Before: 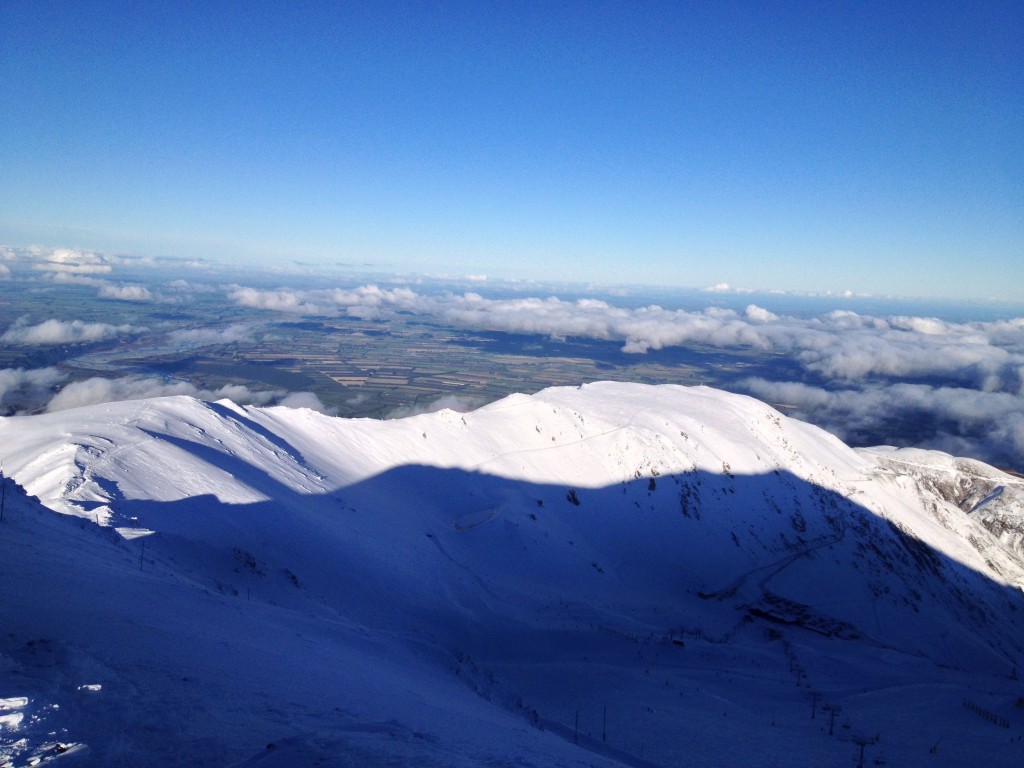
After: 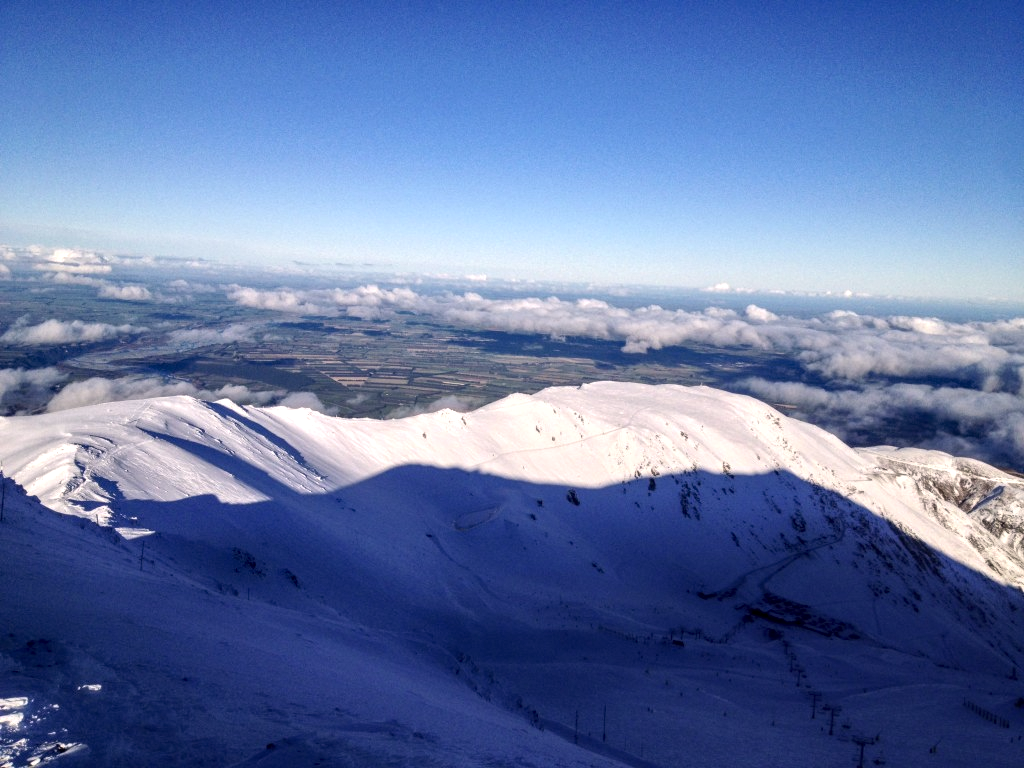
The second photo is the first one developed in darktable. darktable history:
color correction: highlights a* 3.89, highlights b* 5.09
local contrast: detail 150%
